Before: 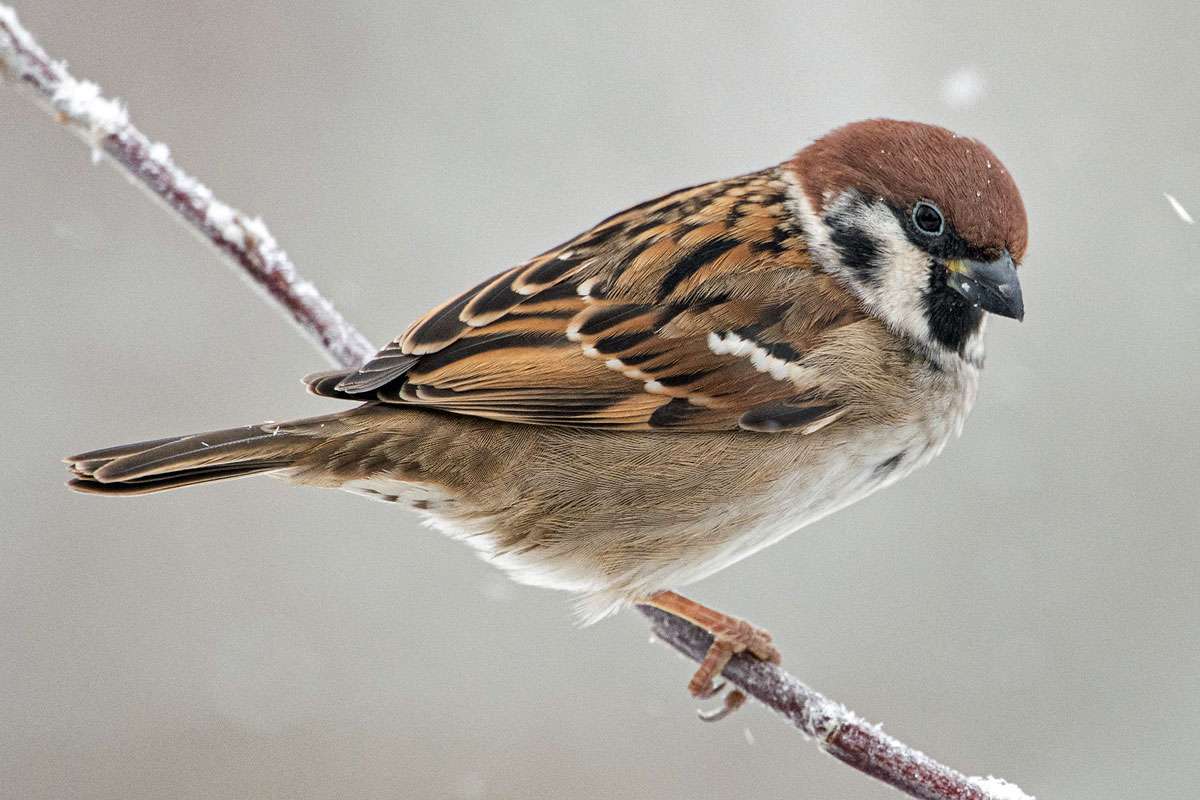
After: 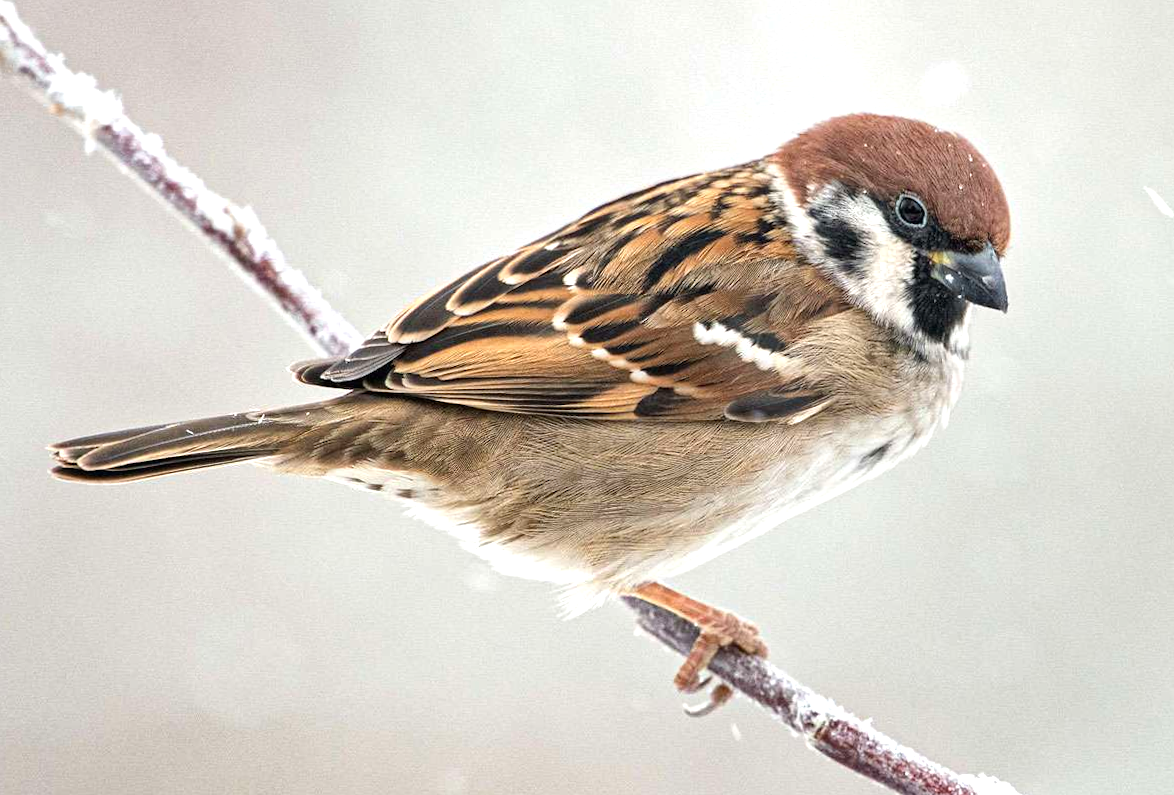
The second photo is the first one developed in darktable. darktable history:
exposure: black level correction 0, exposure 0.7 EV, compensate exposure bias true, compensate highlight preservation false
rotate and perspective: rotation 0.226°, lens shift (vertical) -0.042, crop left 0.023, crop right 0.982, crop top 0.006, crop bottom 0.994
